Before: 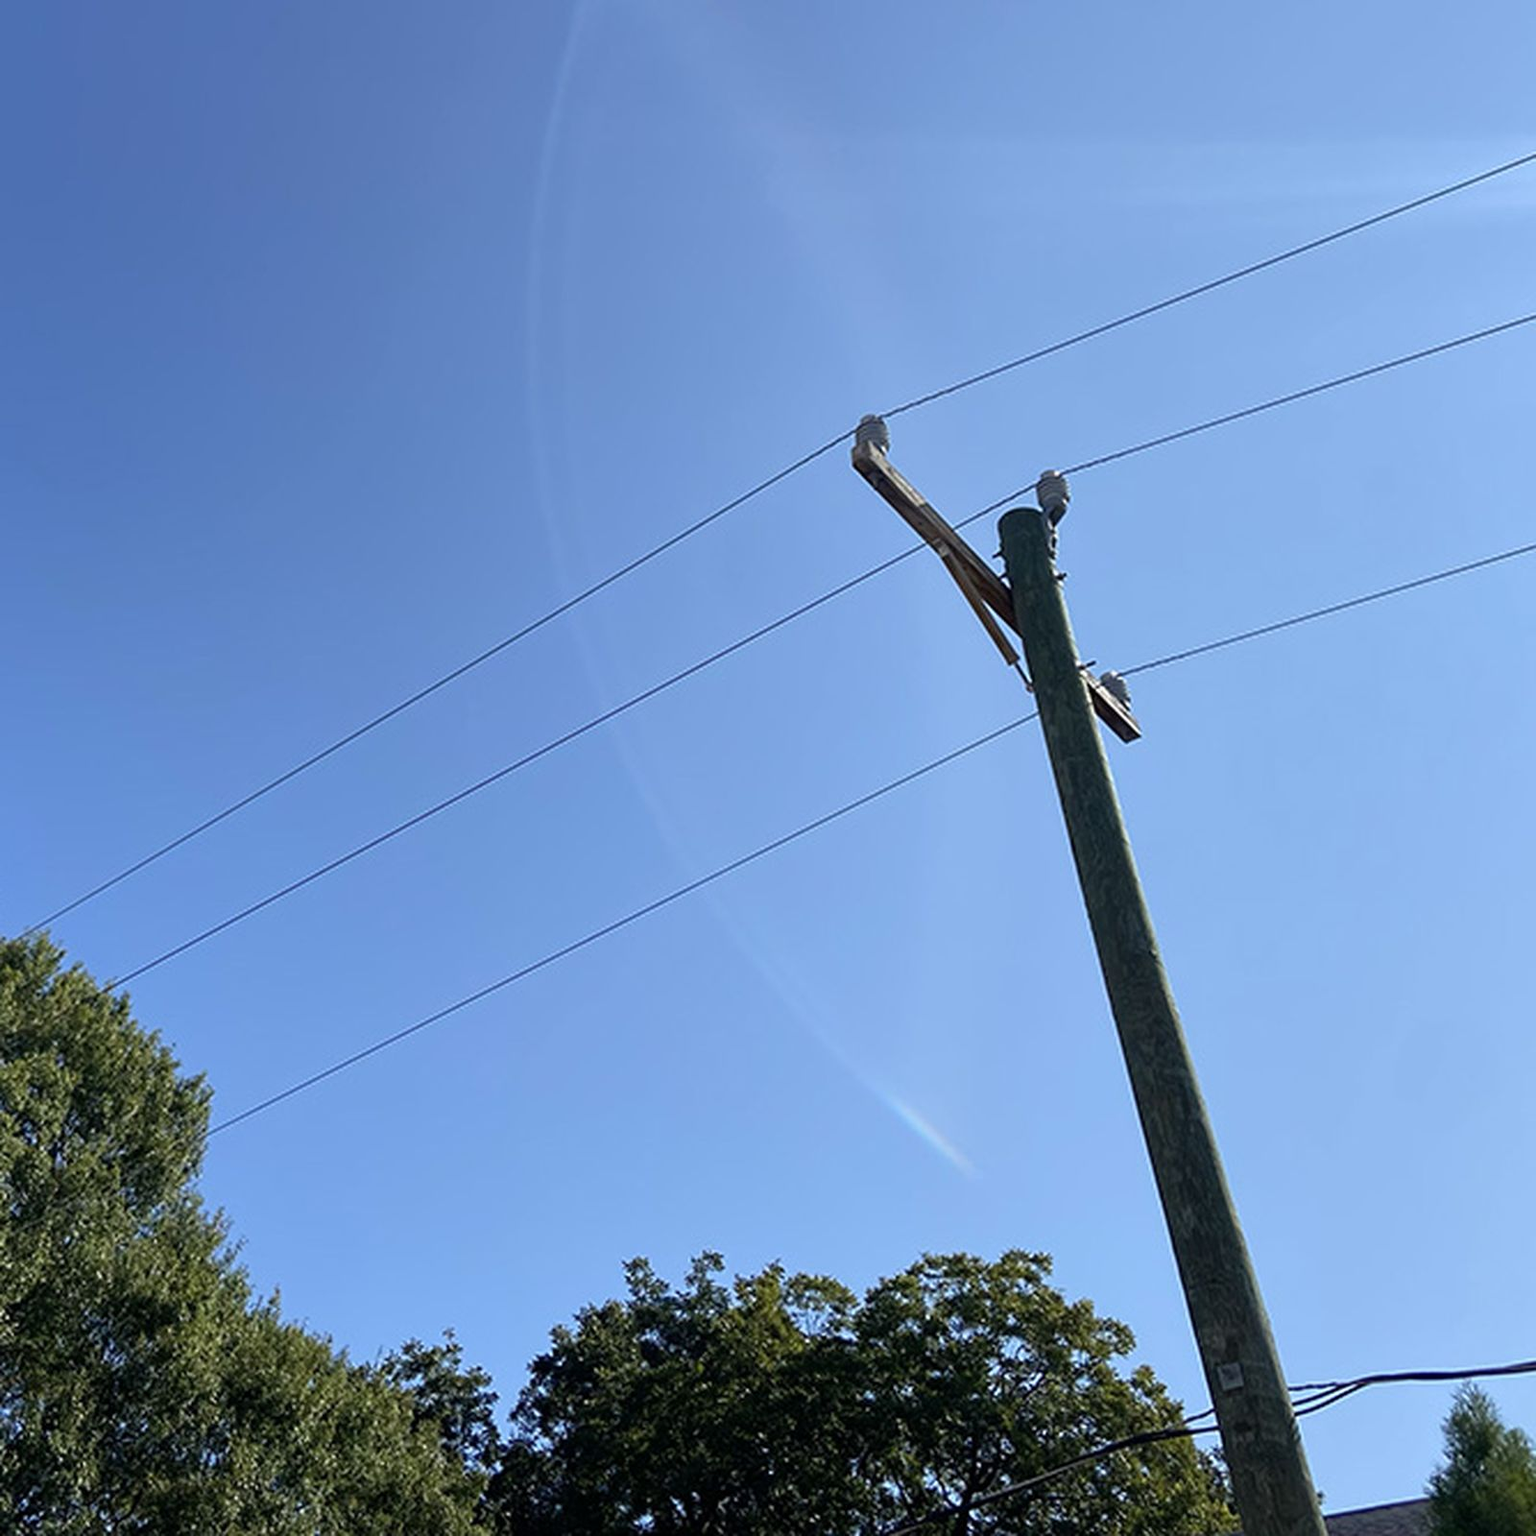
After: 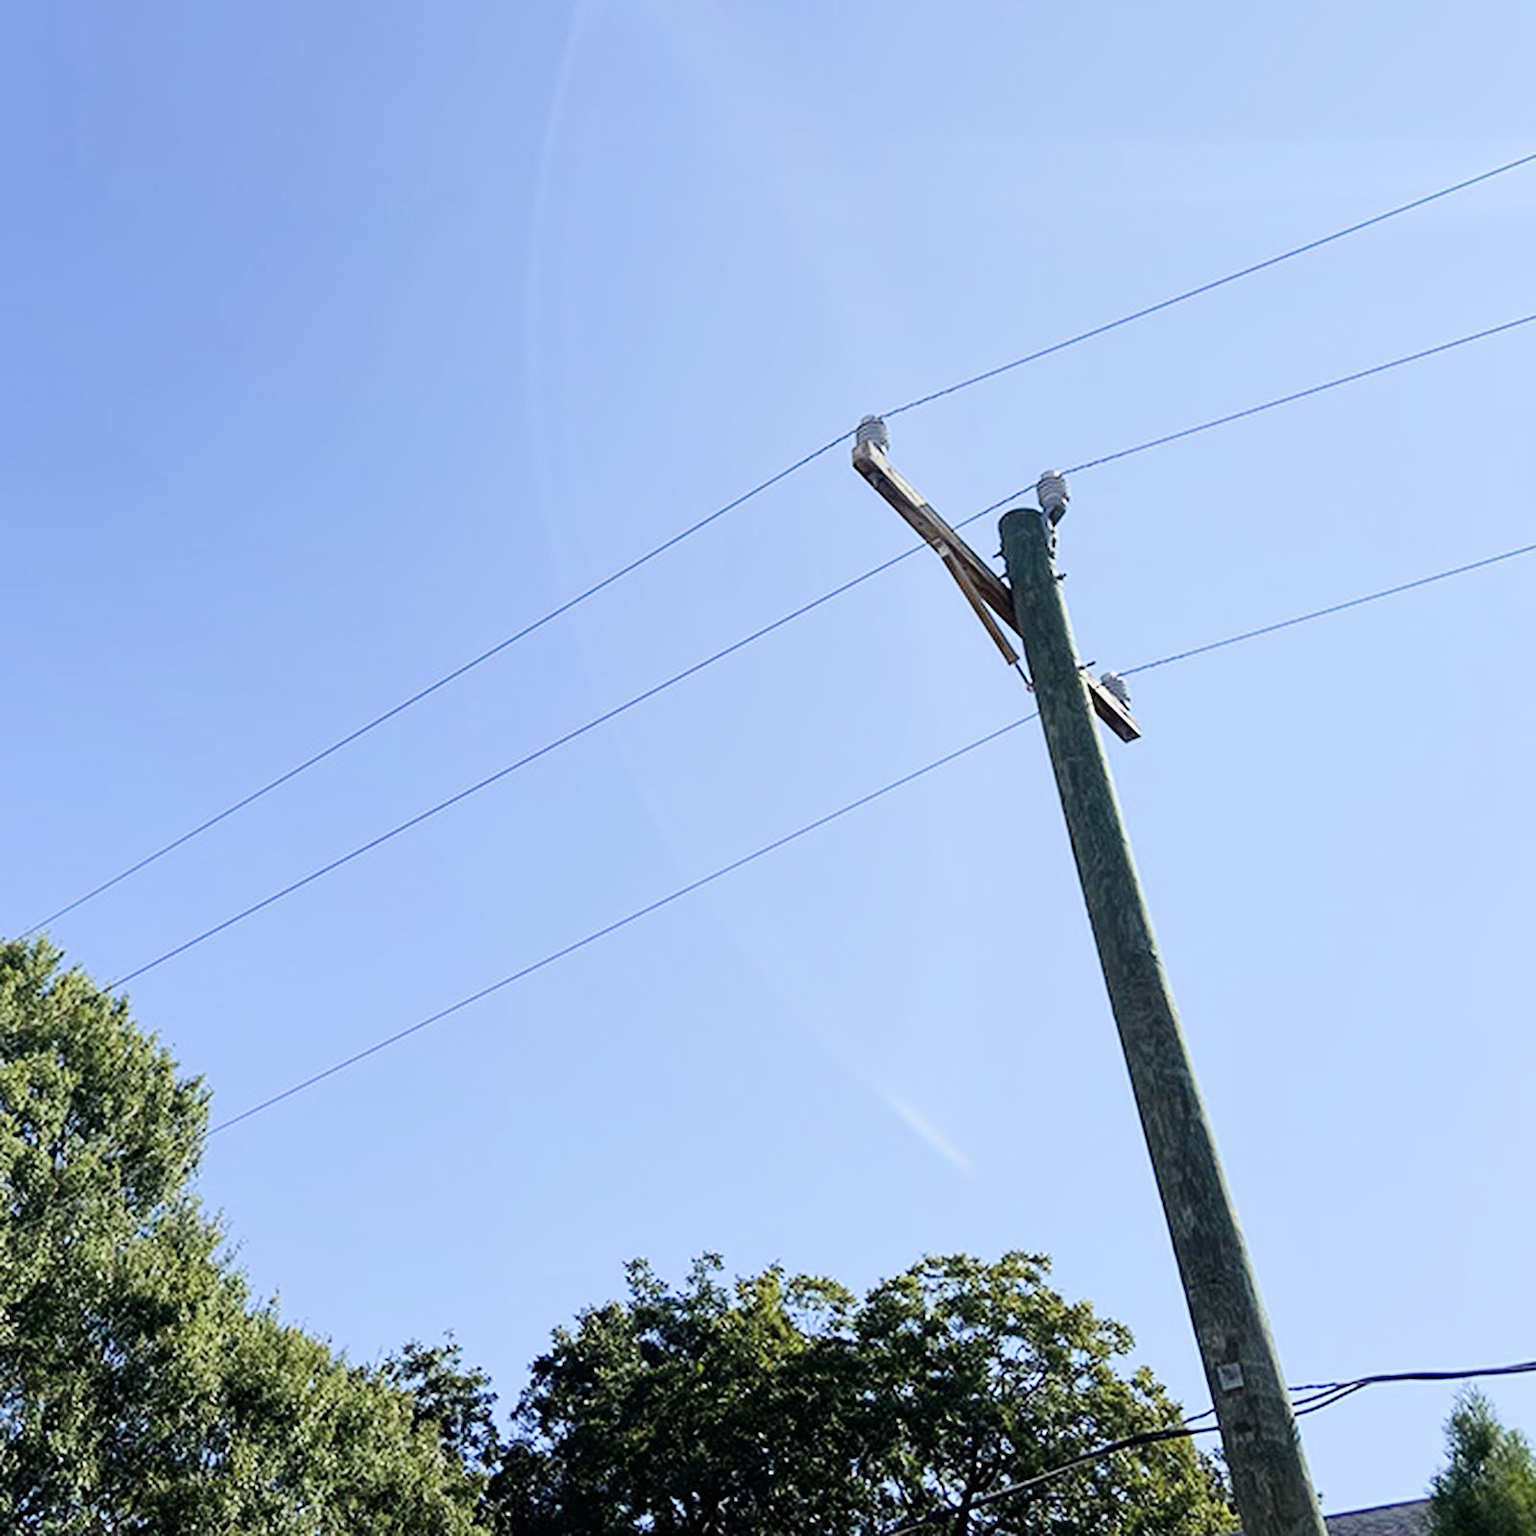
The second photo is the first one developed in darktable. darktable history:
exposure: black level correction 0, exposure 1.3 EV, compensate exposure bias true, compensate highlight preservation false
filmic rgb: black relative exposure -16 EV, white relative exposure 4.97 EV, hardness 6.25
tone equalizer: -8 EV -0.417 EV, -7 EV -0.389 EV, -6 EV -0.333 EV, -5 EV -0.222 EV, -3 EV 0.222 EV, -2 EV 0.333 EV, -1 EV 0.389 EV, +0 EV 0.417 EV, edges refinement/feathering 500, mask exposure compensation -1.57 EV, preserve details no
